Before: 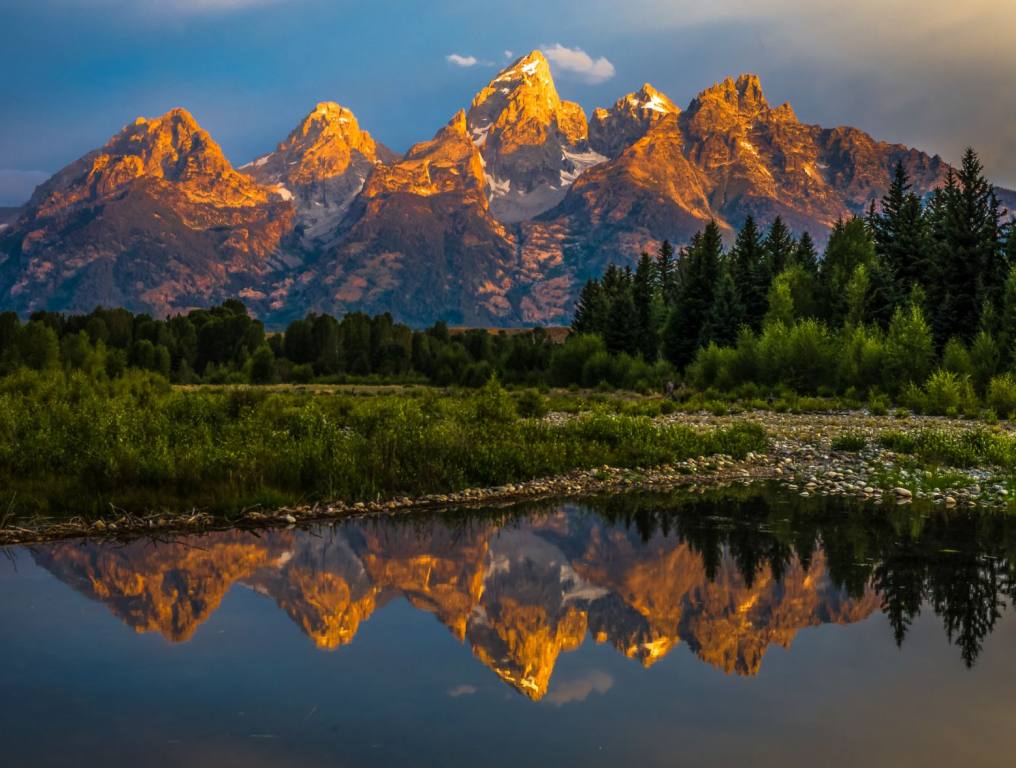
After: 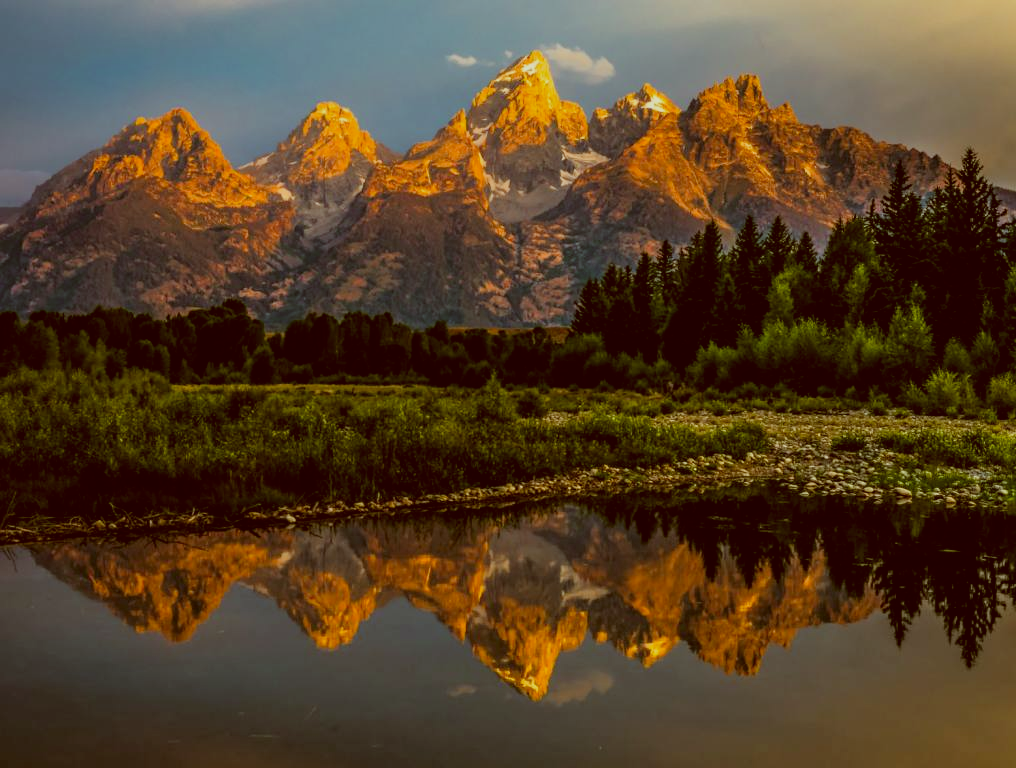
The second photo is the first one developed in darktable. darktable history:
color correction: highlights a* -6.09, highlights b* 9.33, shadows a* 10.15, shadows b* 24.05
filmic rgb: black relative exposure -7.97 EV, white relative exposure 3.99 EV, hardness 4.12, contrast 0.993
